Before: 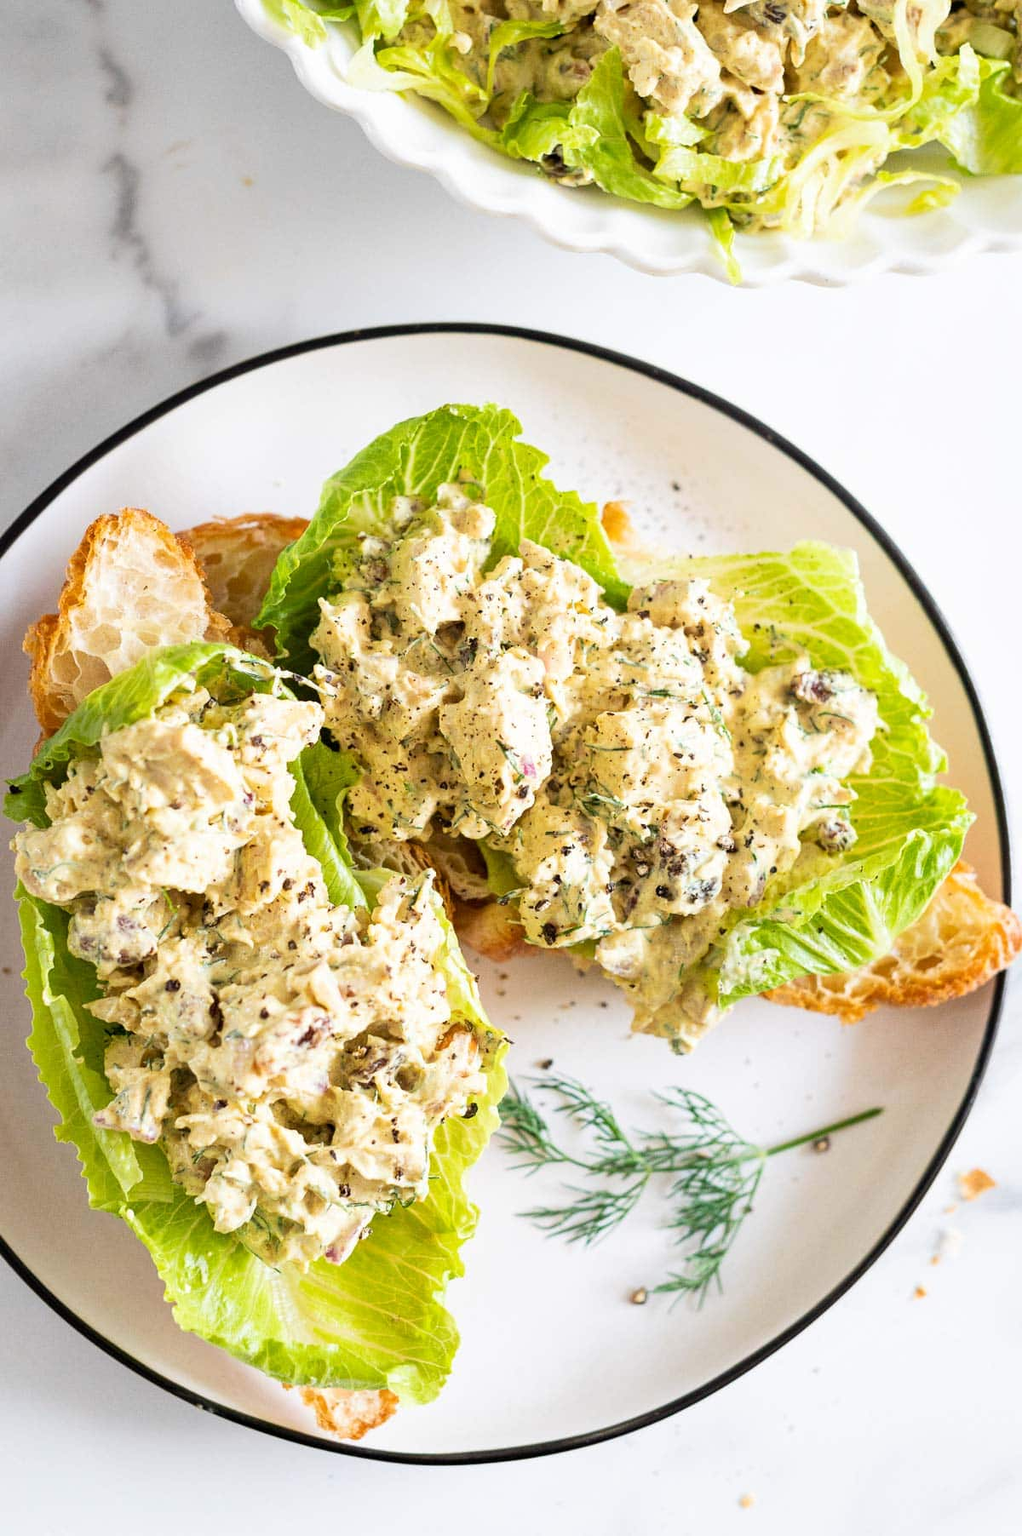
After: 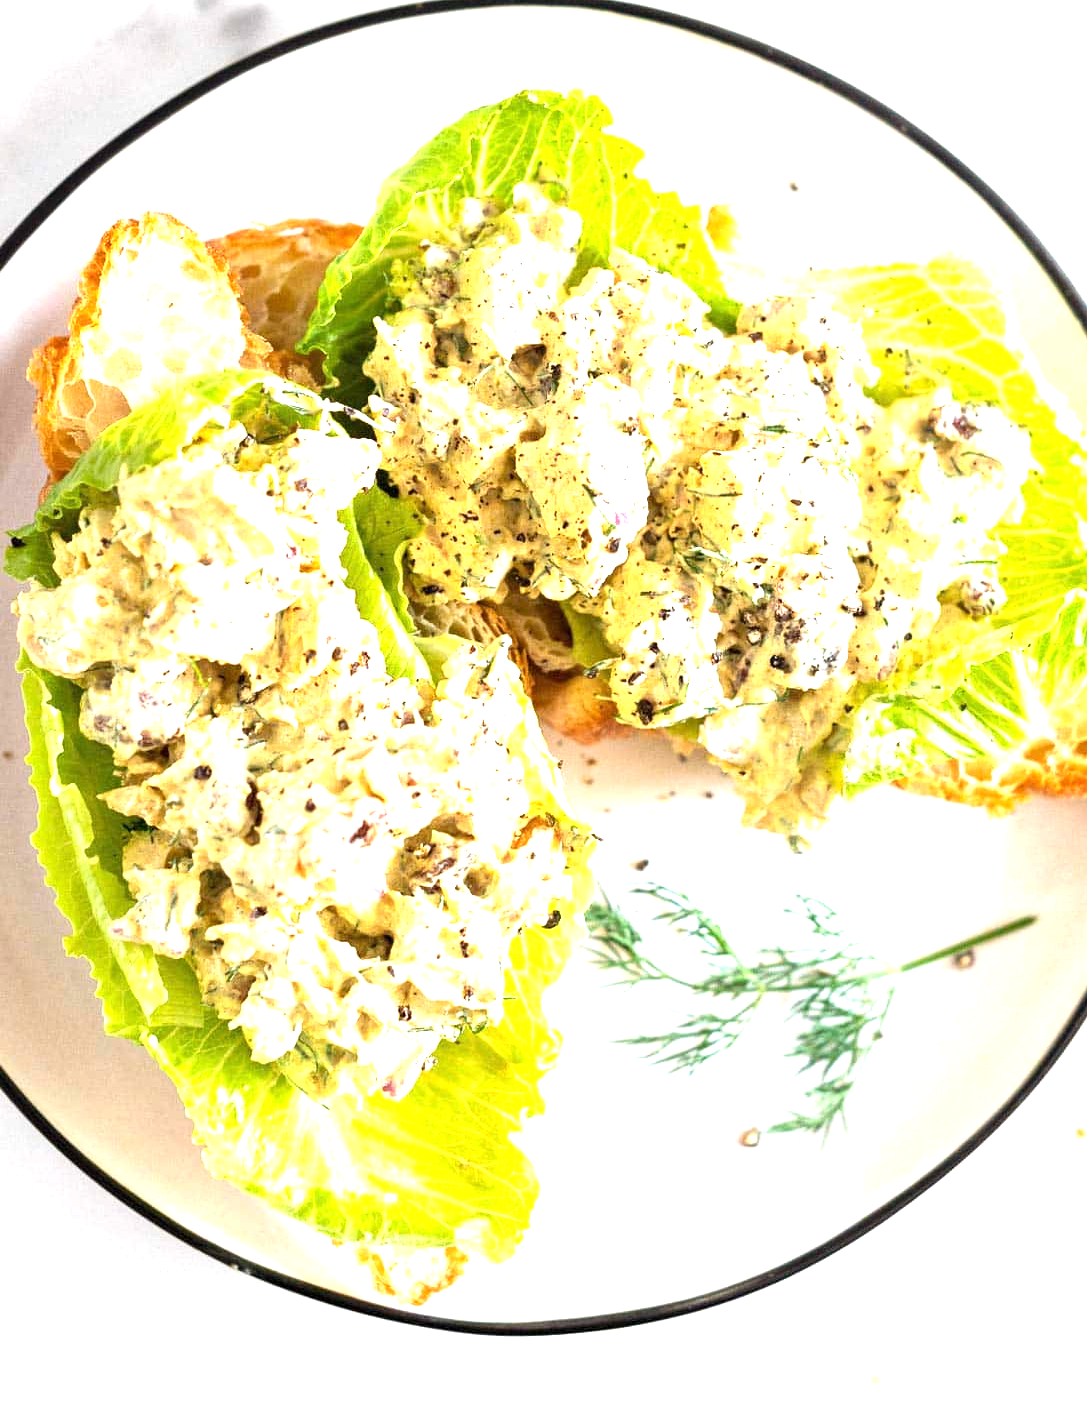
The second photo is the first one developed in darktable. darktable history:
crop: top 21.394%, right 9.392%, bottom 0.243%
exposure: exposure 1.056 EV, compensate highlight preservation false
